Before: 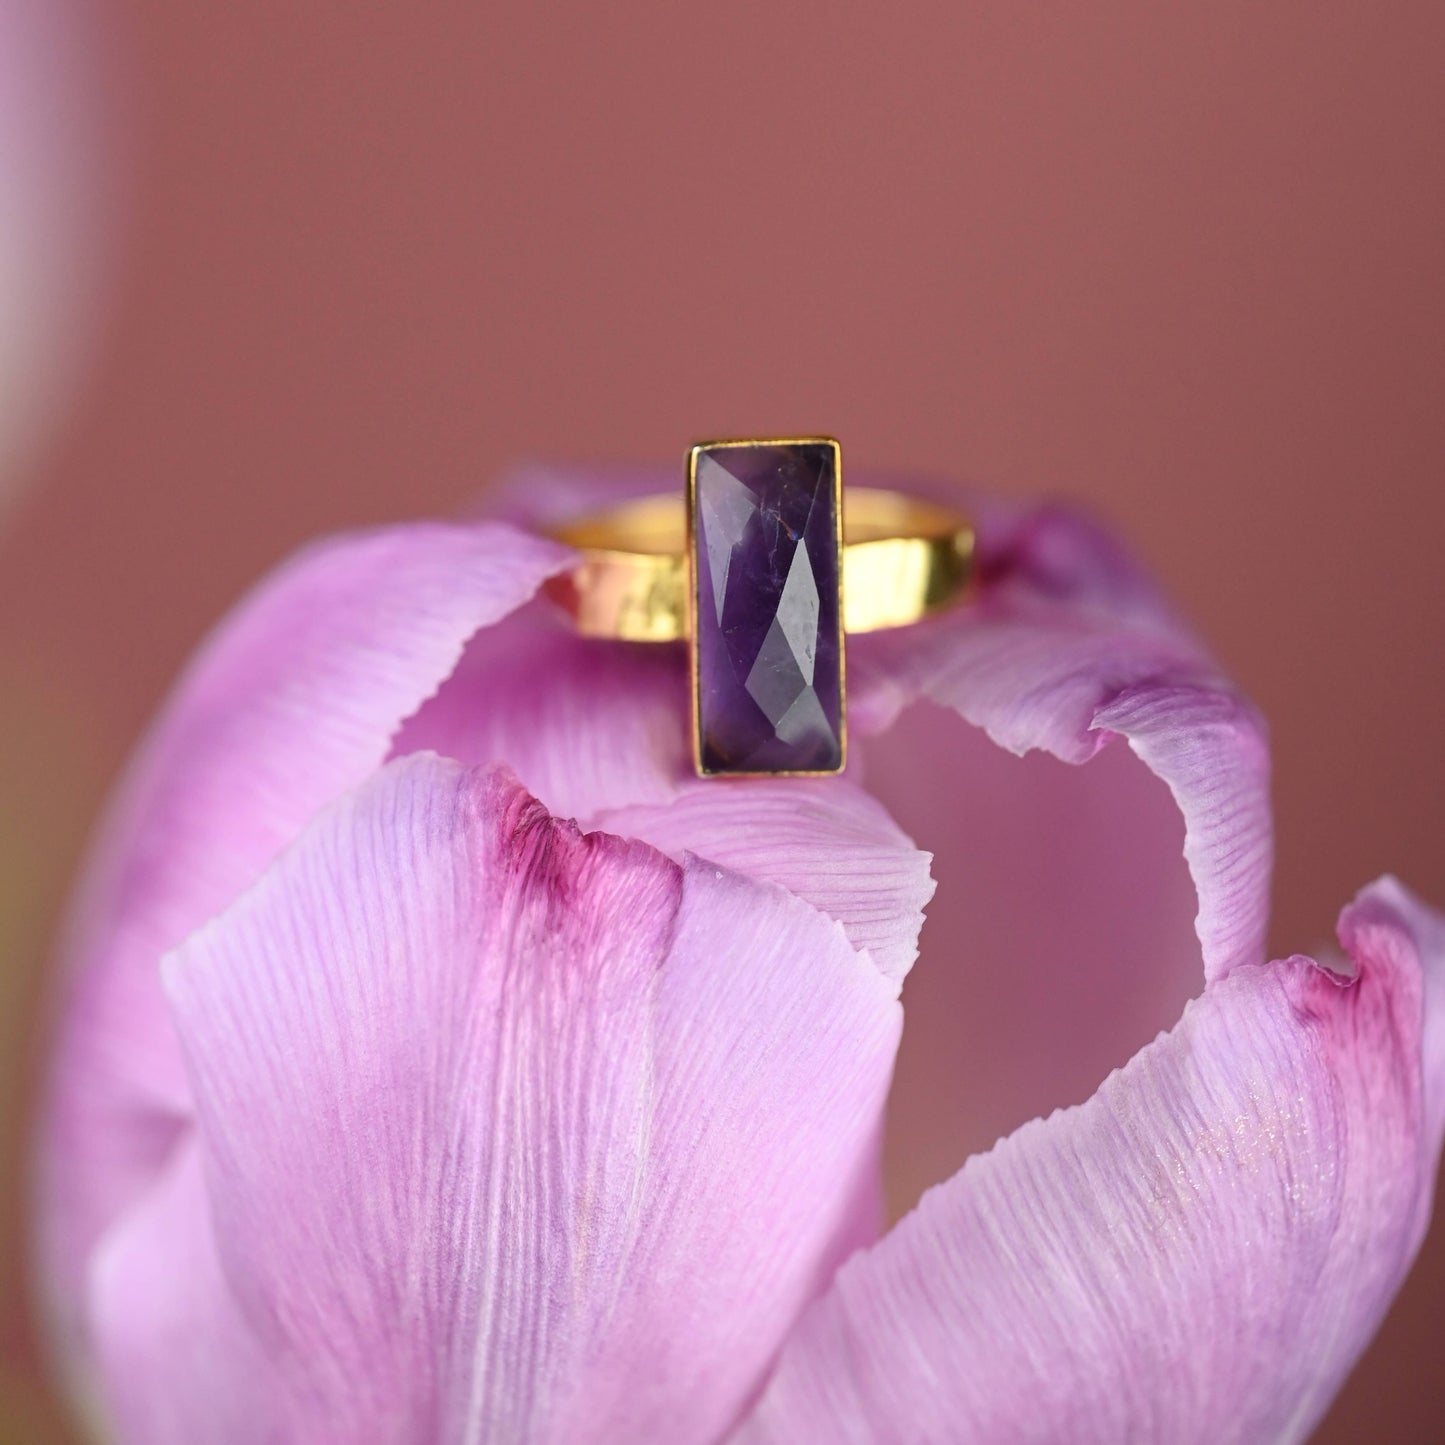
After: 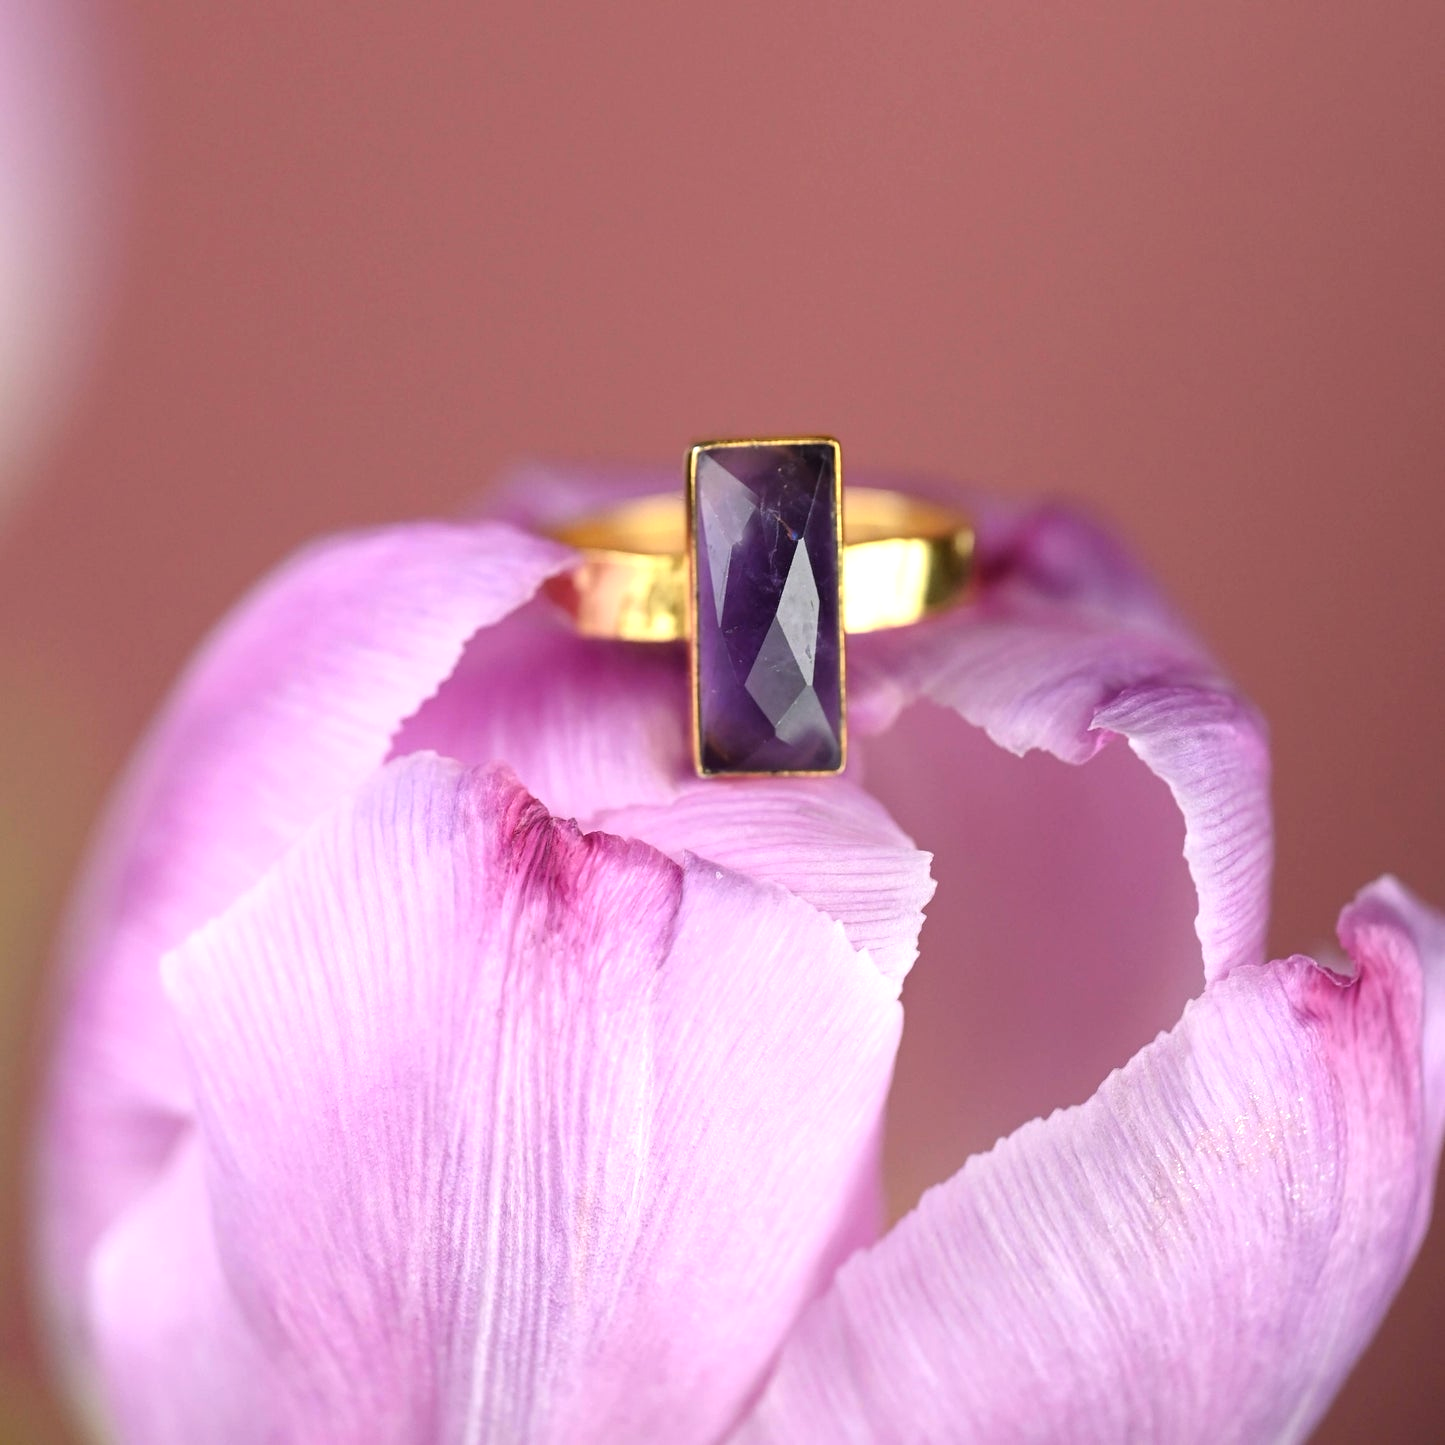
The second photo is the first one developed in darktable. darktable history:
tone equalizer: -8 EV -0.406 EV, -7 EV -0.355 EV, -6 EV -0.345 EV, -5 EV -0.21 EV, -3 EV 0.193 EV, -2 EV 0.329 EV, -1 EV 0.388 EV, +0 EV 0.444 EV
